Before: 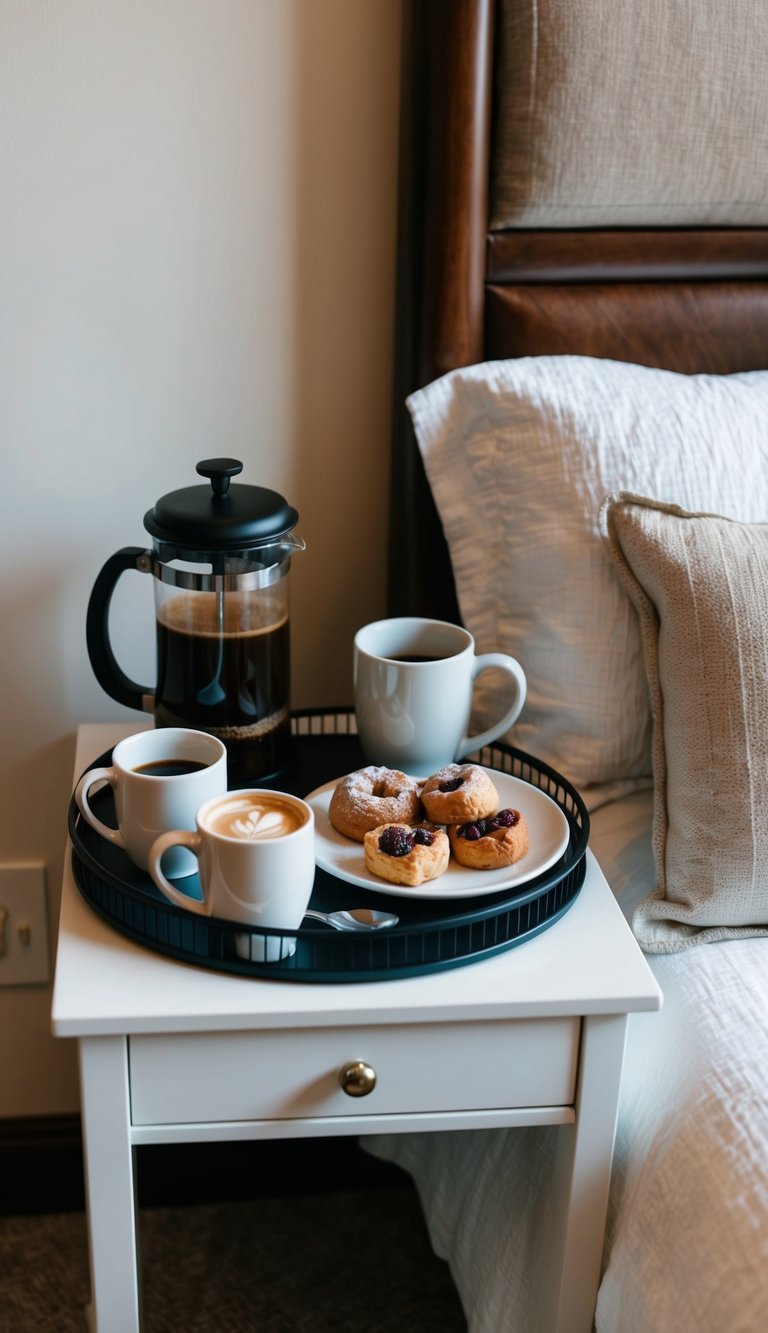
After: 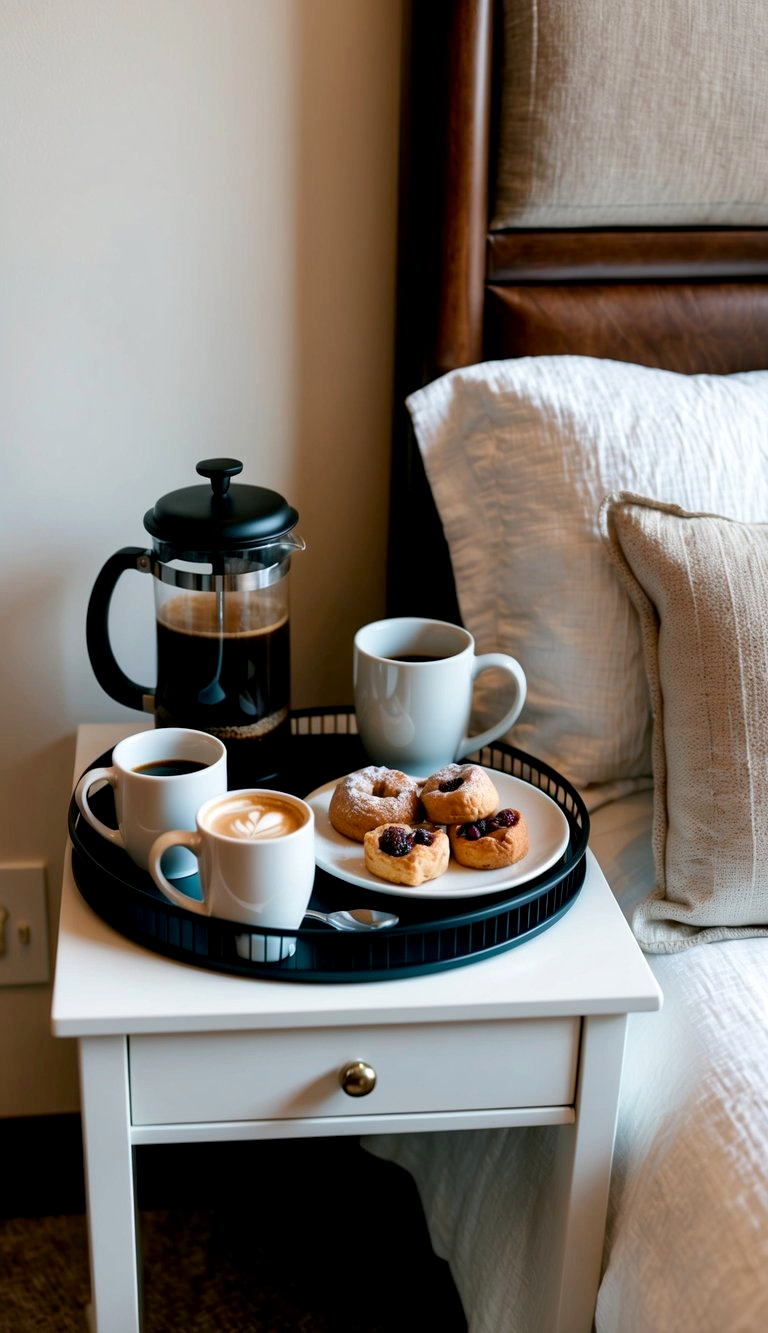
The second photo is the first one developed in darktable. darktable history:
exposure: black level correction 0.007, exposure 0.158 EV, compensate exposure bias true, compensate highlight preservation false
